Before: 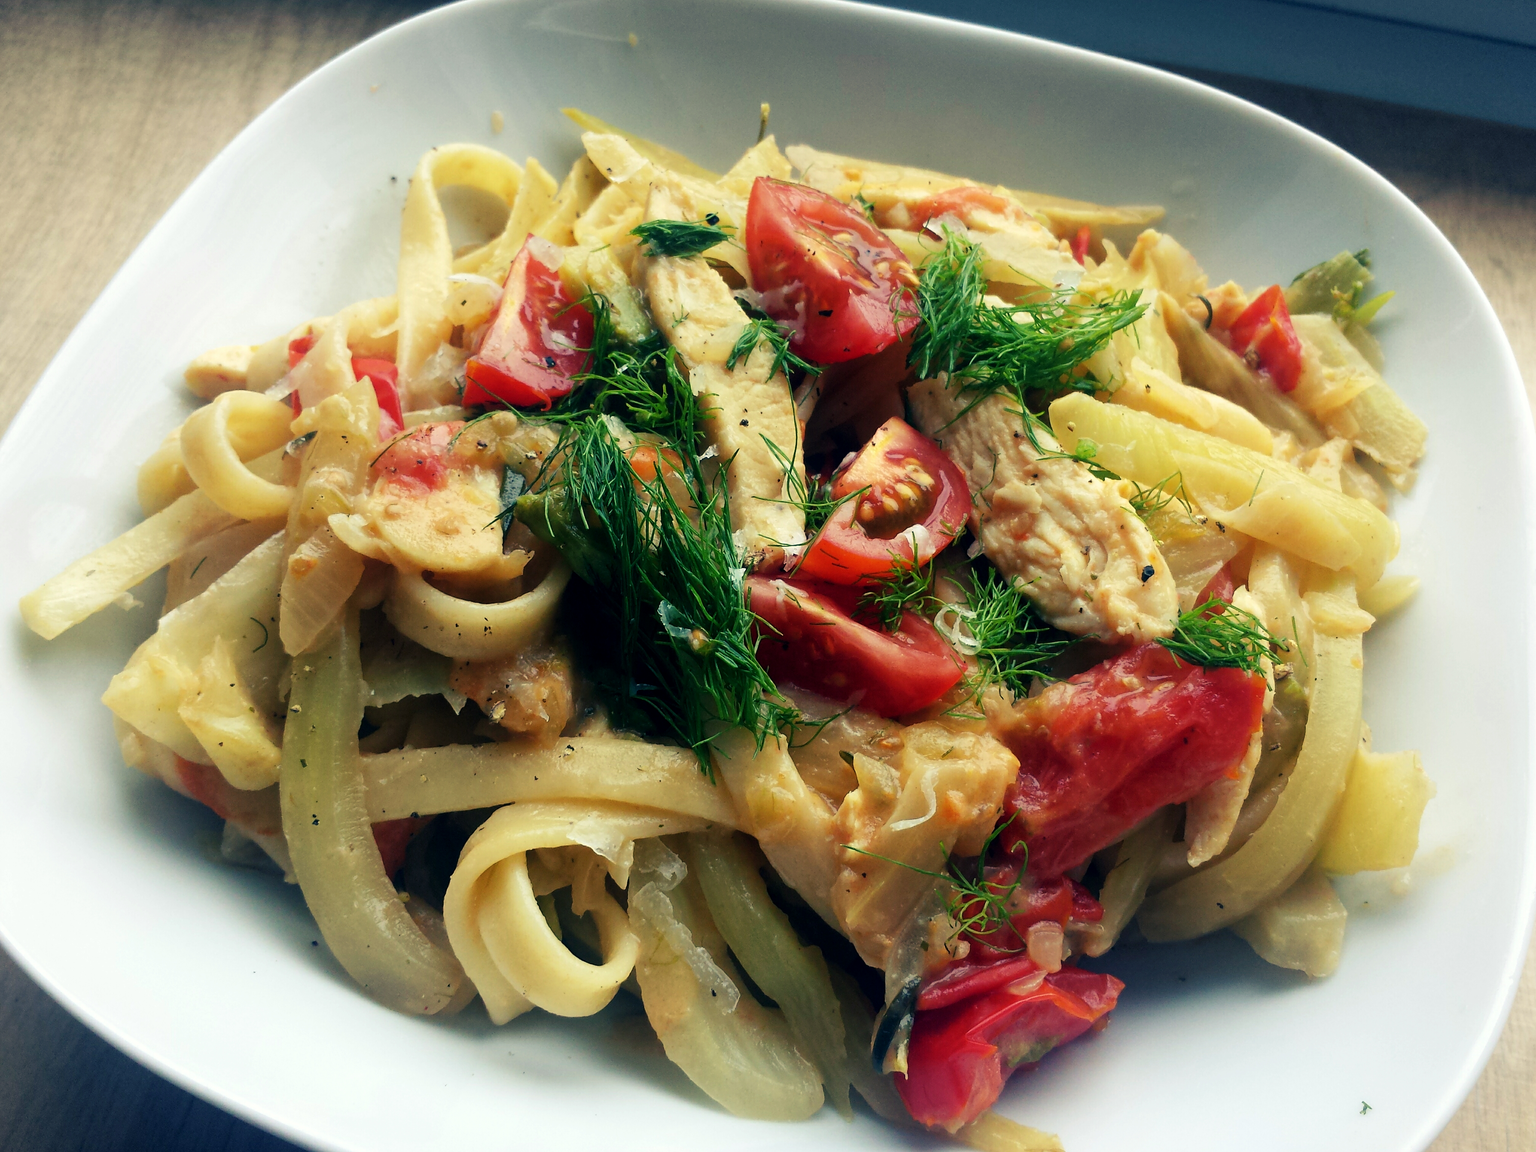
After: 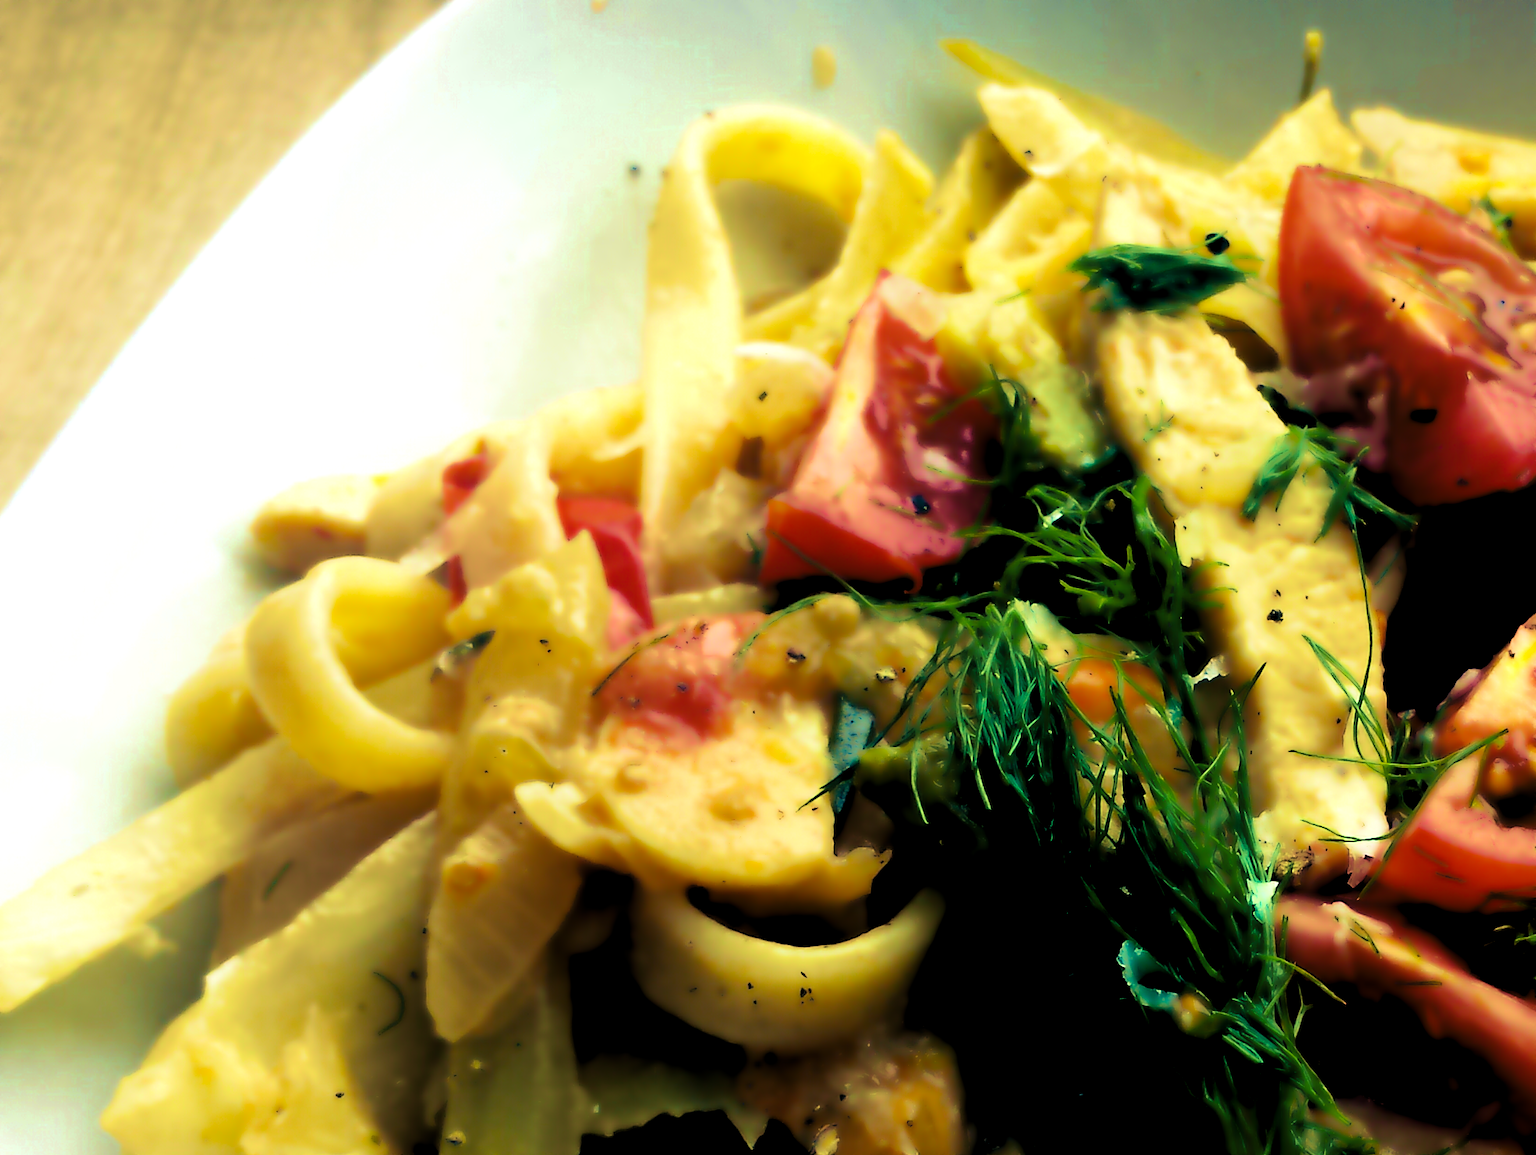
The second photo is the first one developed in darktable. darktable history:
velvia: strength 75%
crop and rotate: left 3.047%, top 7.509%, right 42.236%, bottom 37.598%
lowpass: radius 4, soften with bilateral filter, unbound 0
rgb levels: levels [[0.01, 0.419, 0.839], [0, 0.5, 1], [0, 0.5, 1]]
levels: levels [0.116, 0.574, 1]
color balance rgb: linear chroma grading › global chroma 9.31%, global vibrance 41.49%
color zones: curves: ch0 [(0.25, 0.5) (0.463, 0.627) (0.484, 0.637) (0.75, 0.5)]
